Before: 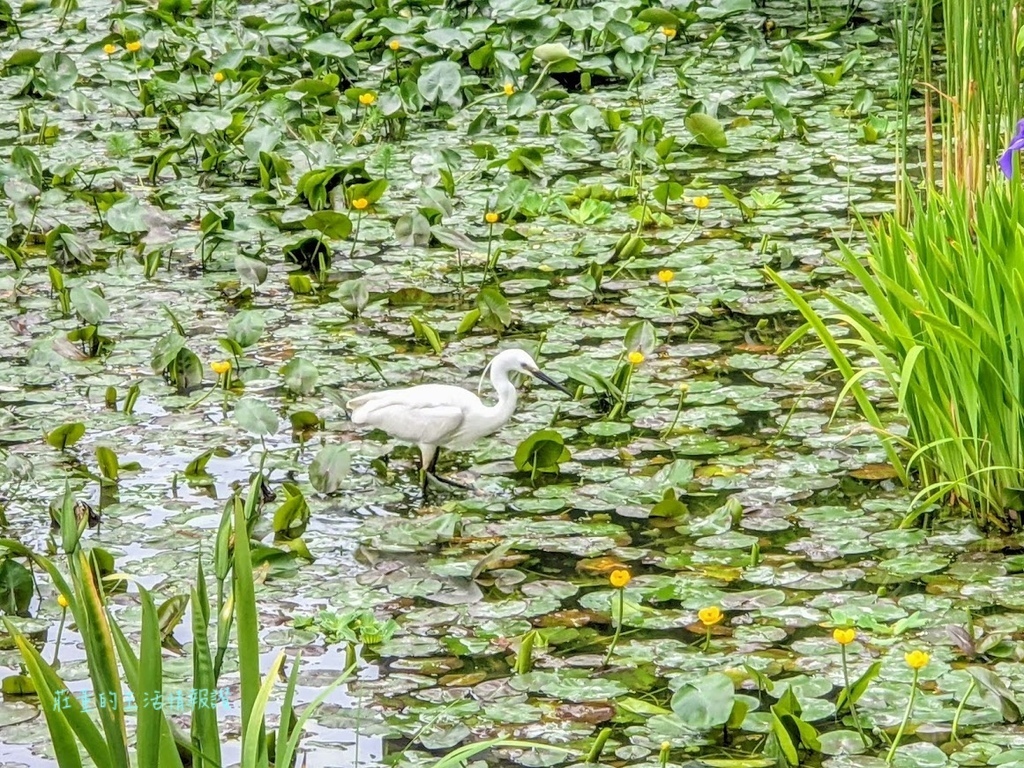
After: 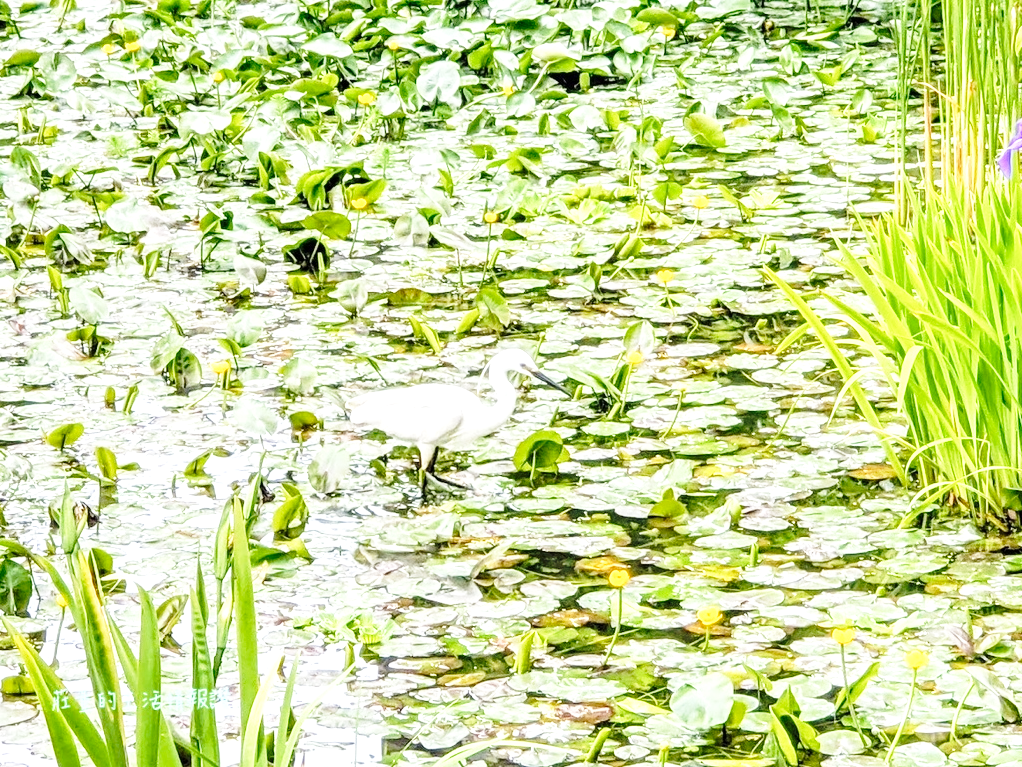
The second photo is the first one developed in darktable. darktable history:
crop and rotate: left 0.13%, bottom 0.007%
base curve: curves: ch0 [(0, 0) (0.028, 0.03) (0.121, 0.232) (0.46, 0.748) (0.859, 0.968) (1, 1)], preserve colors none
exposure: exposure 0.607 EV, compensate highlight preservation false
local contrast: highlights 102%, shadows 98%, detail 119%, midtone range 0.2
